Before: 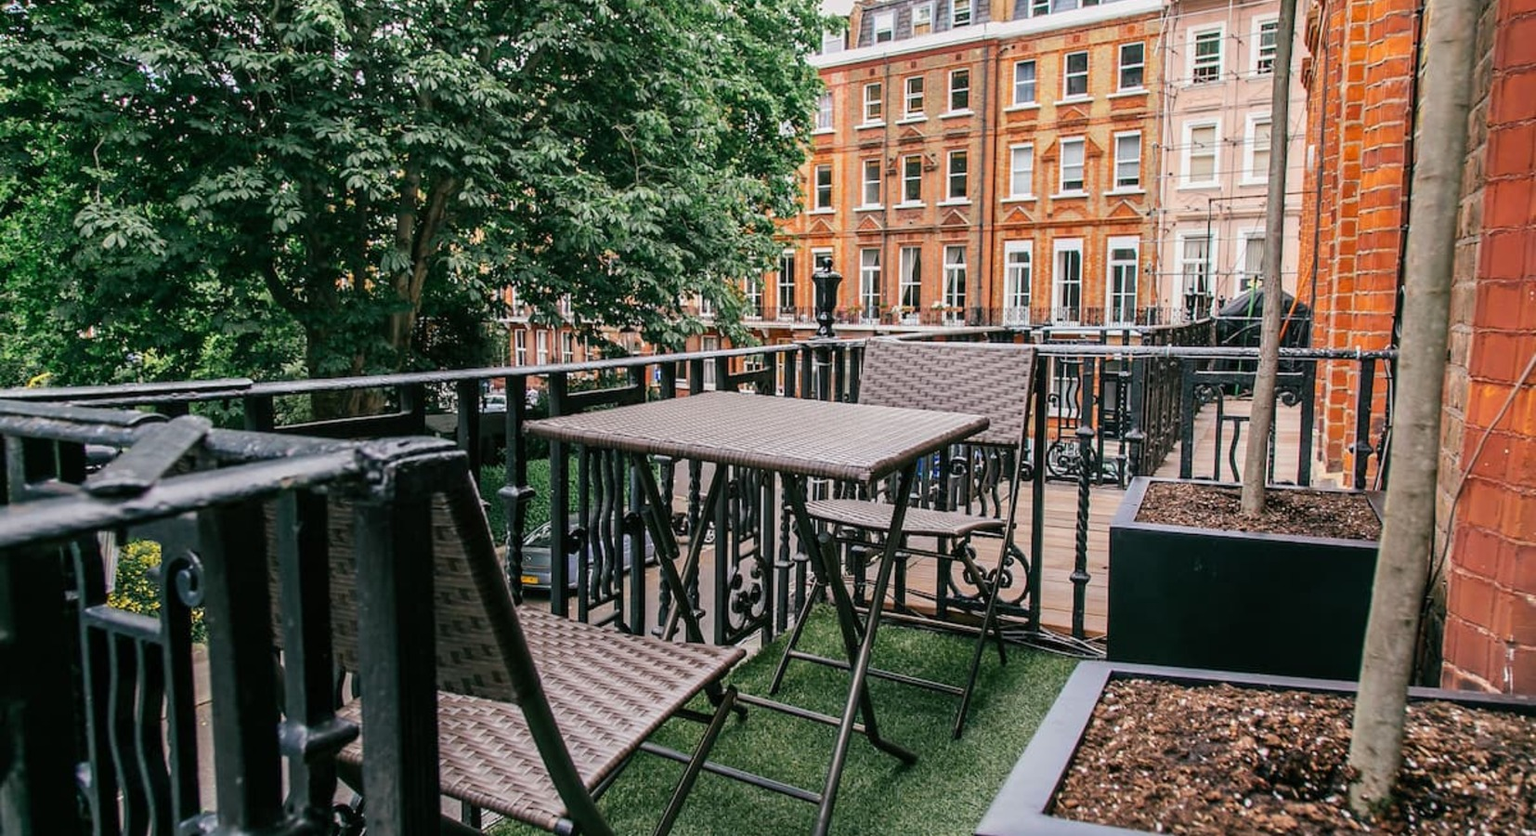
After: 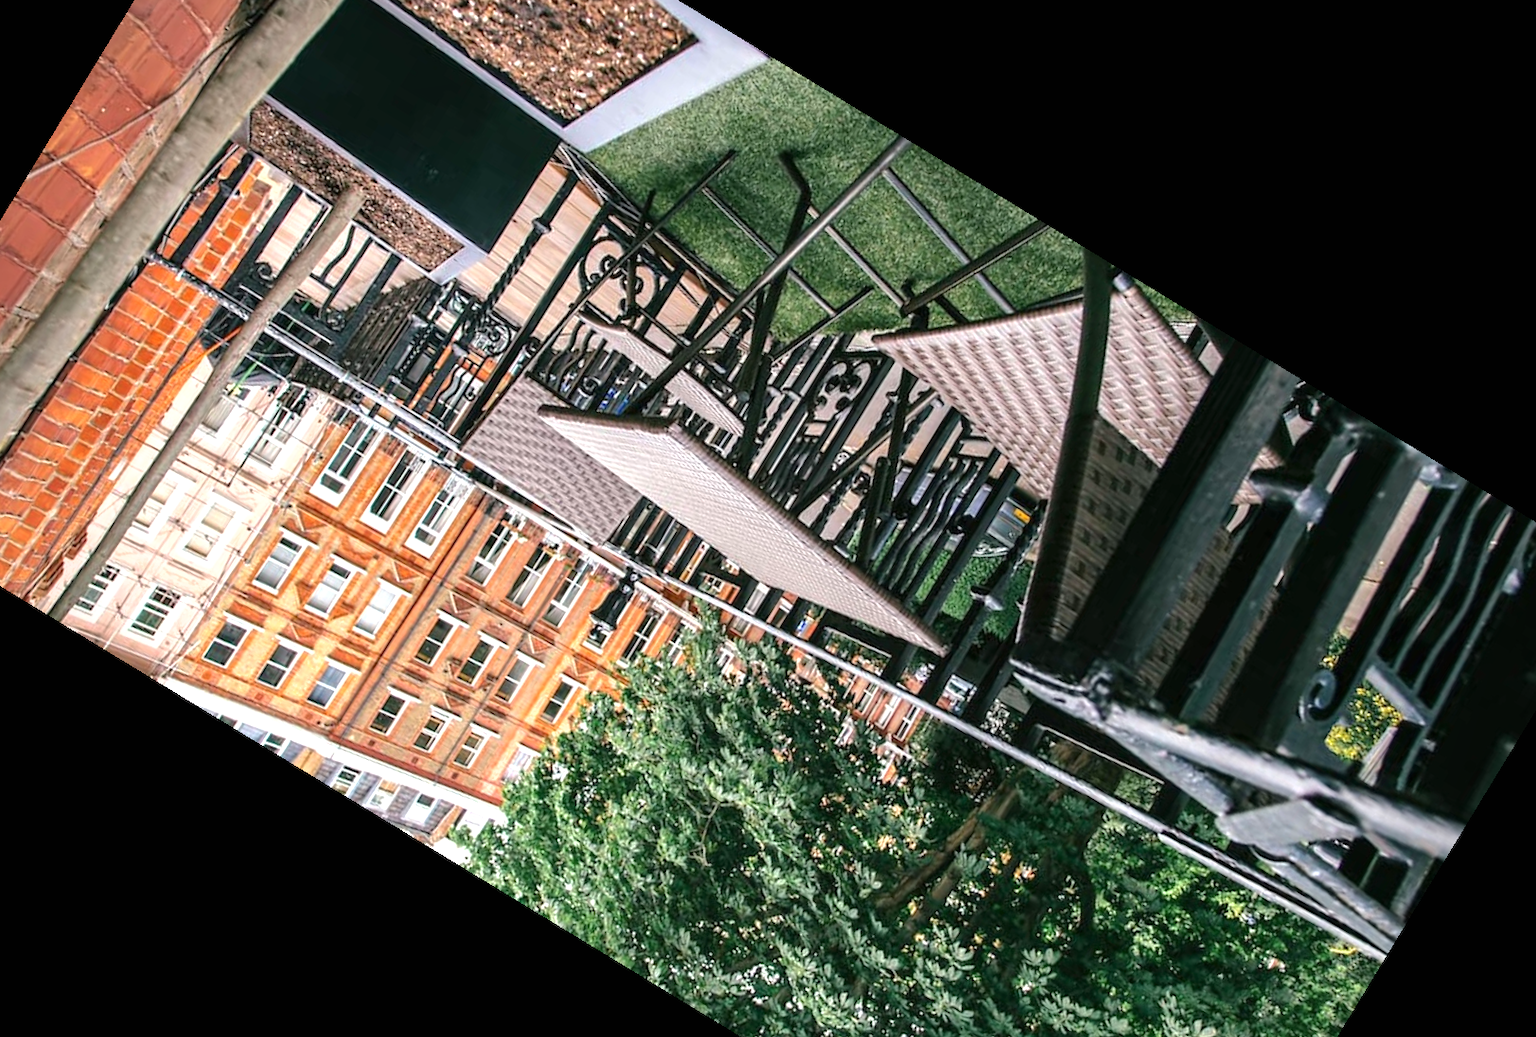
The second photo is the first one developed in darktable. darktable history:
exposure: black level correction 0, exposure 0.7 EV, compensate exposure bias true, compensate highlight preservation false
vignetting: fall-off radius 60.92%
crop and rotate: angle 148.68°, left 9.111%, top 15.603%, right 4.588%, bottom 17.041%
shadows and highlights: shadows 10, white point adjustment 1, highlights -40
